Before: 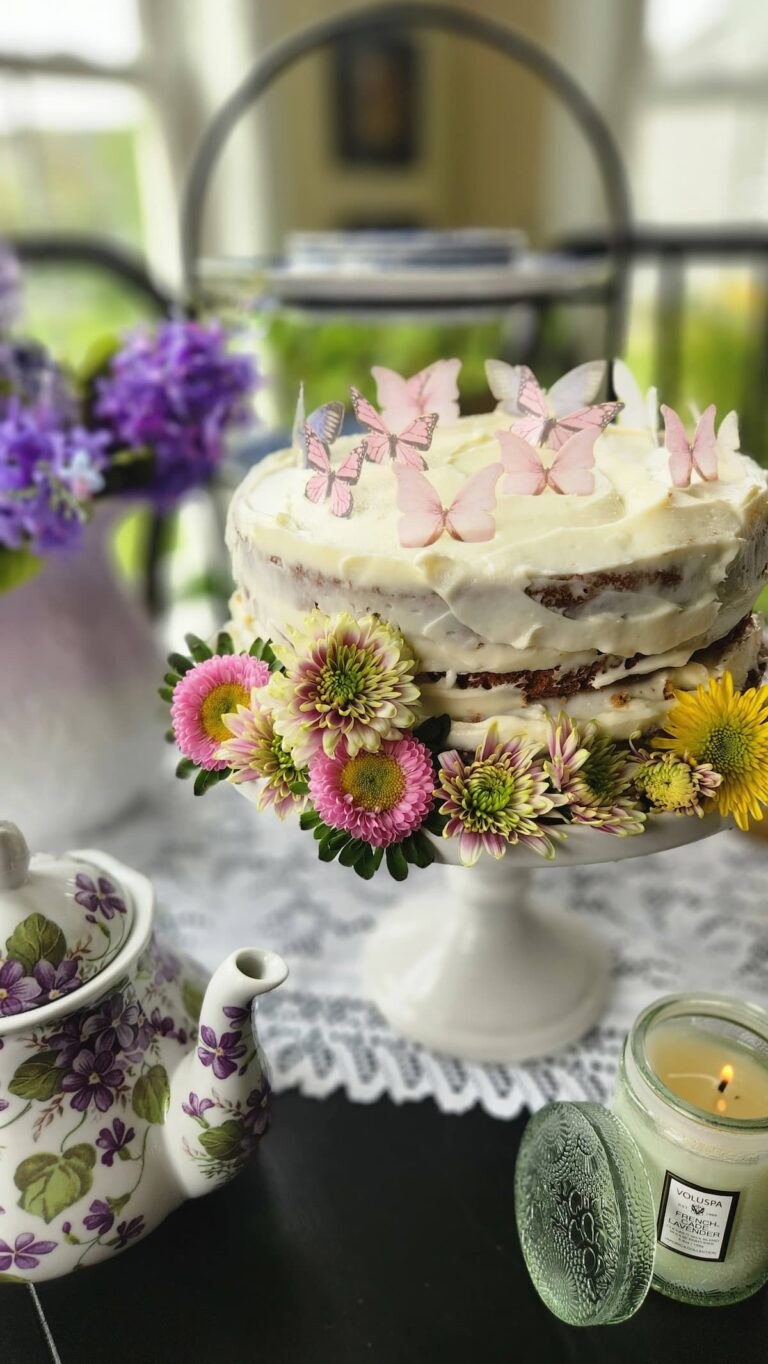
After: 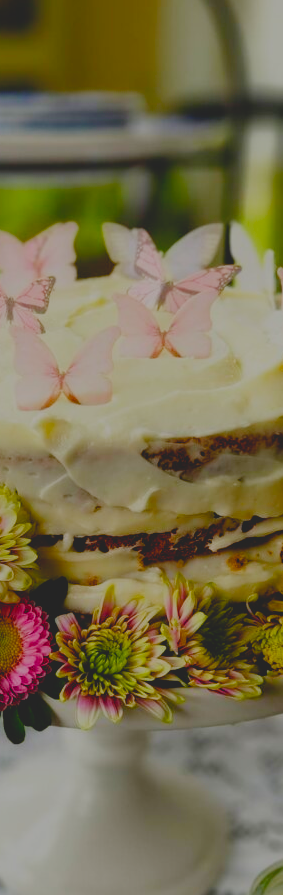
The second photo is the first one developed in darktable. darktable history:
crop and rotate: left 49.936%, top 10.094%, right 13.136%, bottom 24.256%
color balance rgb: perceptual saturation grading › global saturation 20%, perceptual saturation grading › highlights -25%, perceptual saturation grading › shadows 50.52%, global vibrance 40.24%
contrast brightness saturation: contrast -0.28
filmic rgb: middle gray luminance 29%, black relative exposure -10.3 EV, white relative exposure 5.5 EV, threshold 6 EV, target black luminance 0%, hardness 3.95, latitude 2.04%, contrast 1.132, highlights saturation mix 5%, shadows ↔ highlights balance 15.11%, preserve chrominance no, color science v3 (2019), use custom middle-gray values true, iterations of high-quality reconstruction 0, enable highlight reconstruction true
